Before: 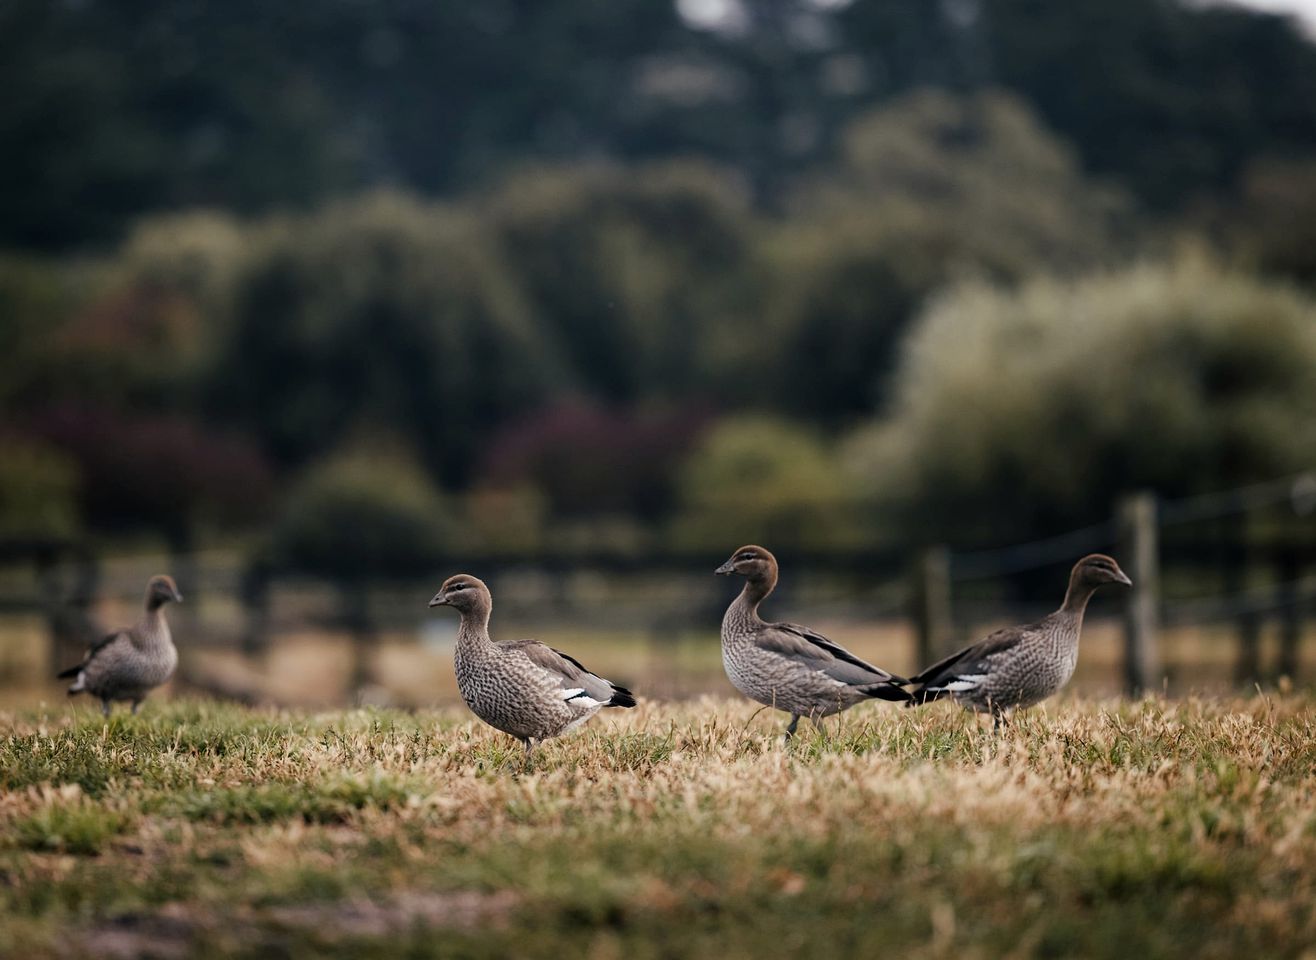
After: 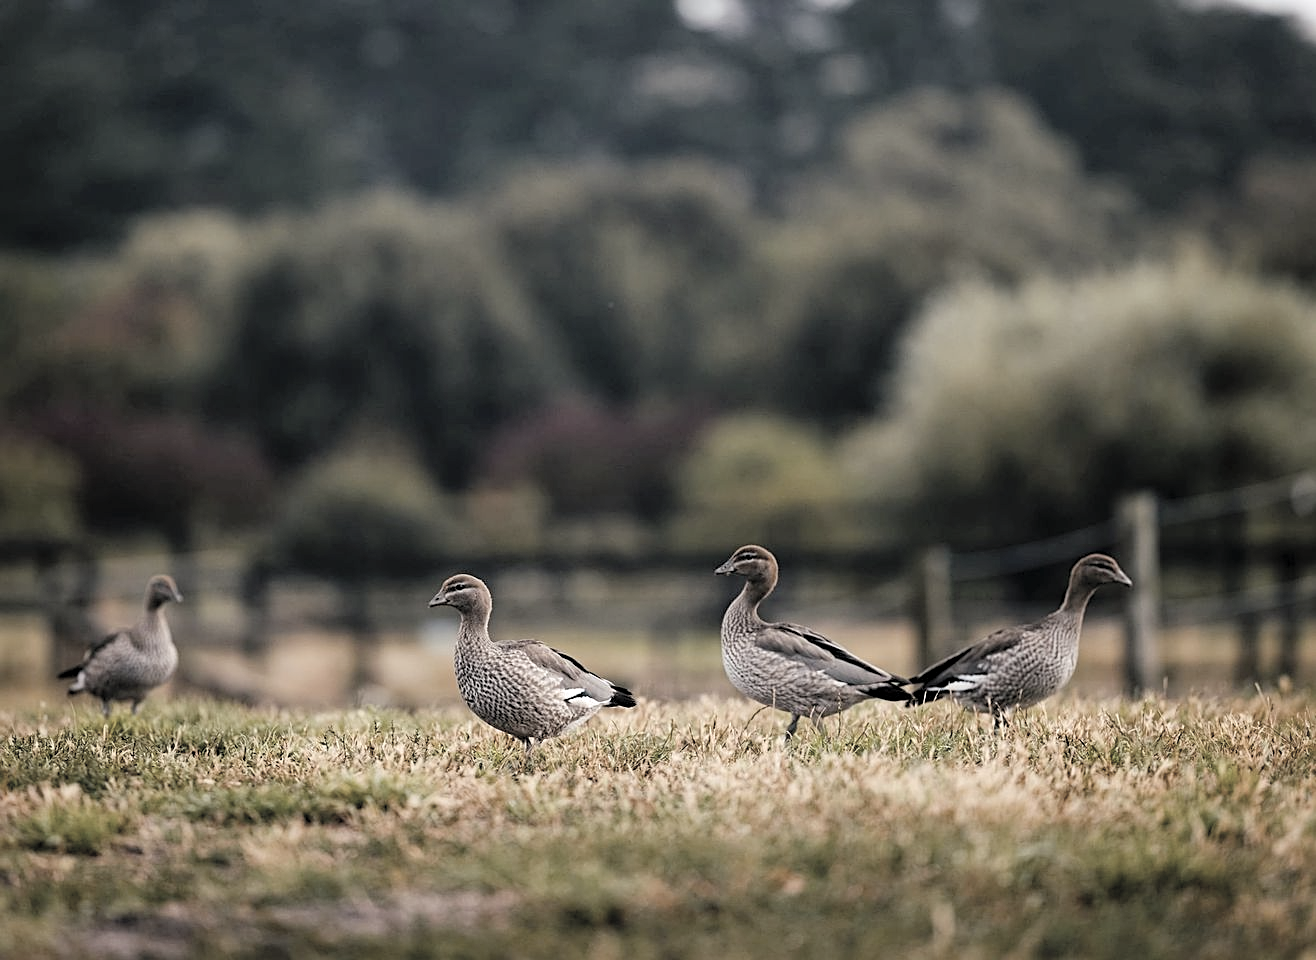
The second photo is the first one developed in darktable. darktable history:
color balance rgb: power › chroma 0.268%, power › hue 61.91°, perceptual saturation grading › global saturation 40.677%, global vibrance 5.739%, contrast 2.755%
sharpen: on, module defaults
contrast brightness saturation: brightness 0.187, saturation -0.512
local contrast: mode bilateral grid, contrast 20, coarseness 49, detail 119%, midtone range 0.2
